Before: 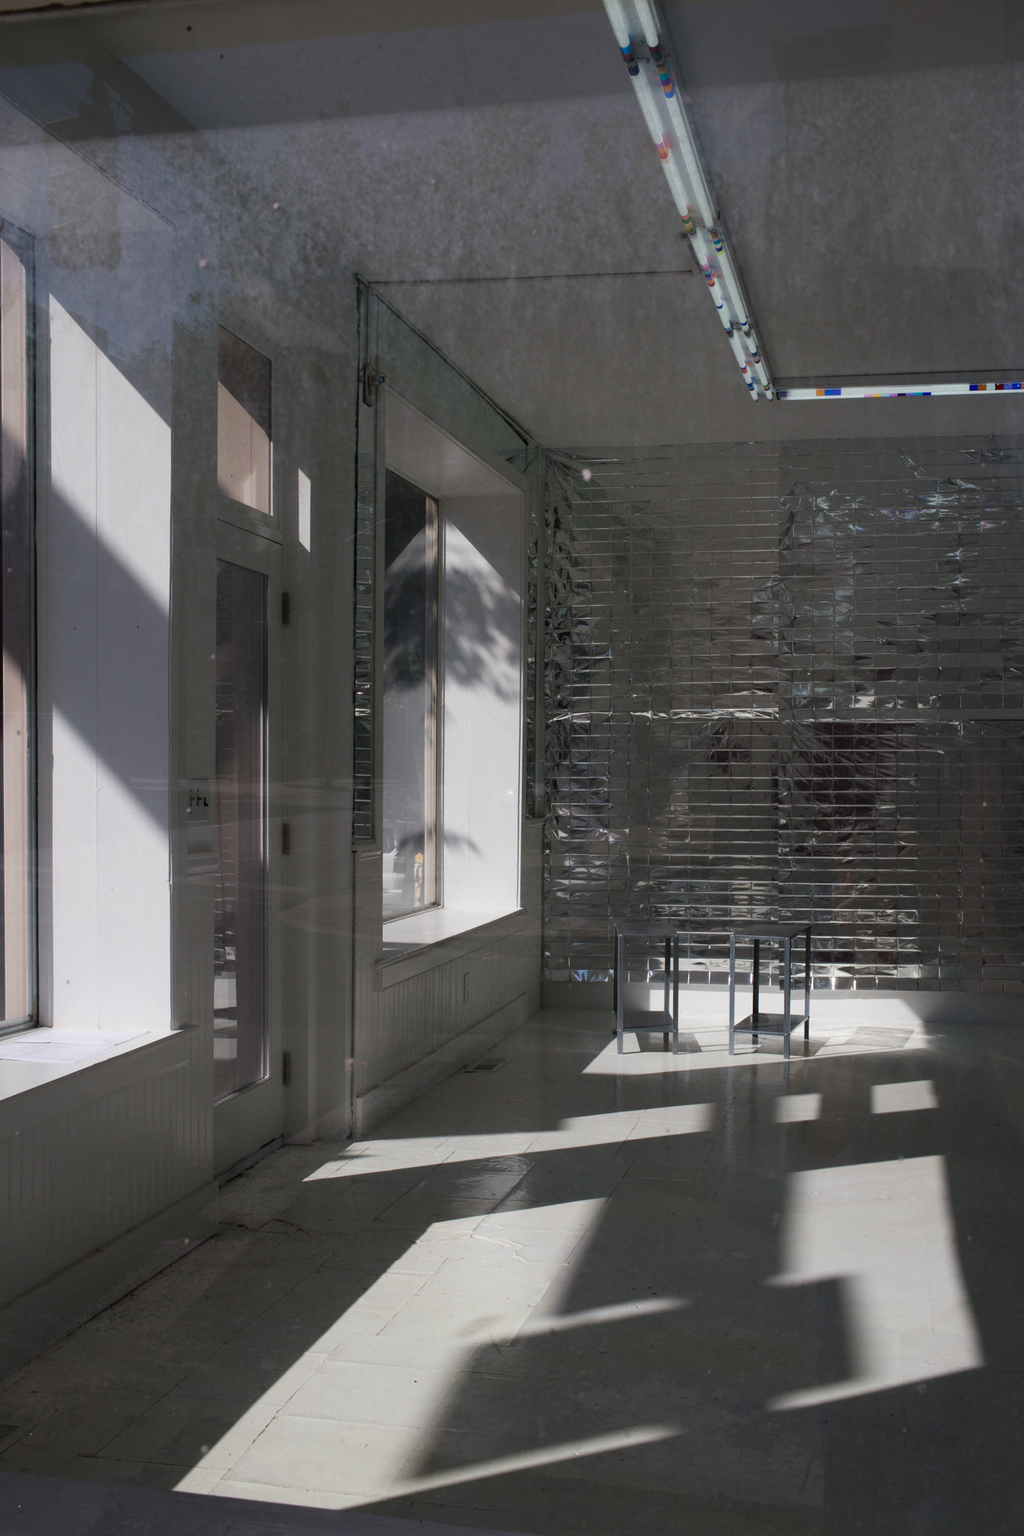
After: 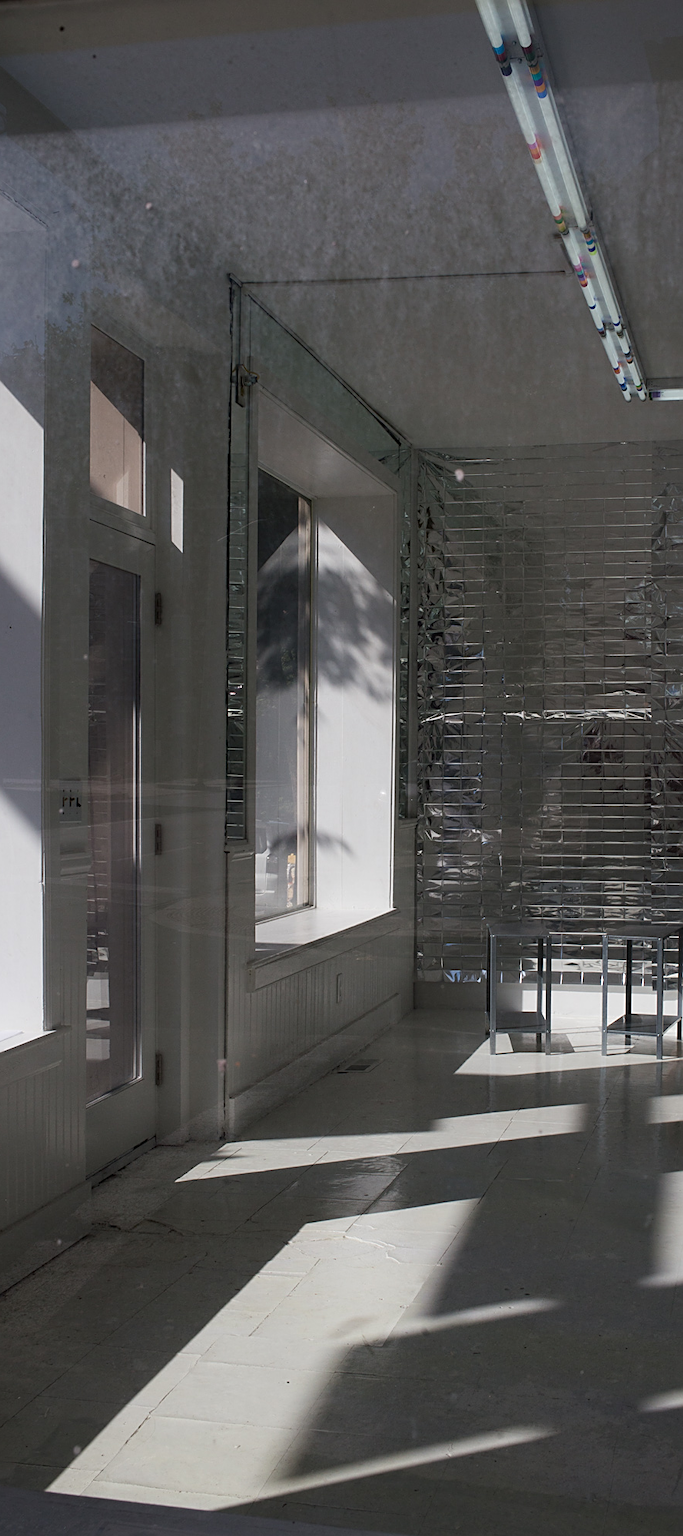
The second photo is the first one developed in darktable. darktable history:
sharpen: amount 0.491
crop and rotate: left 12.47%, right 20.757%
